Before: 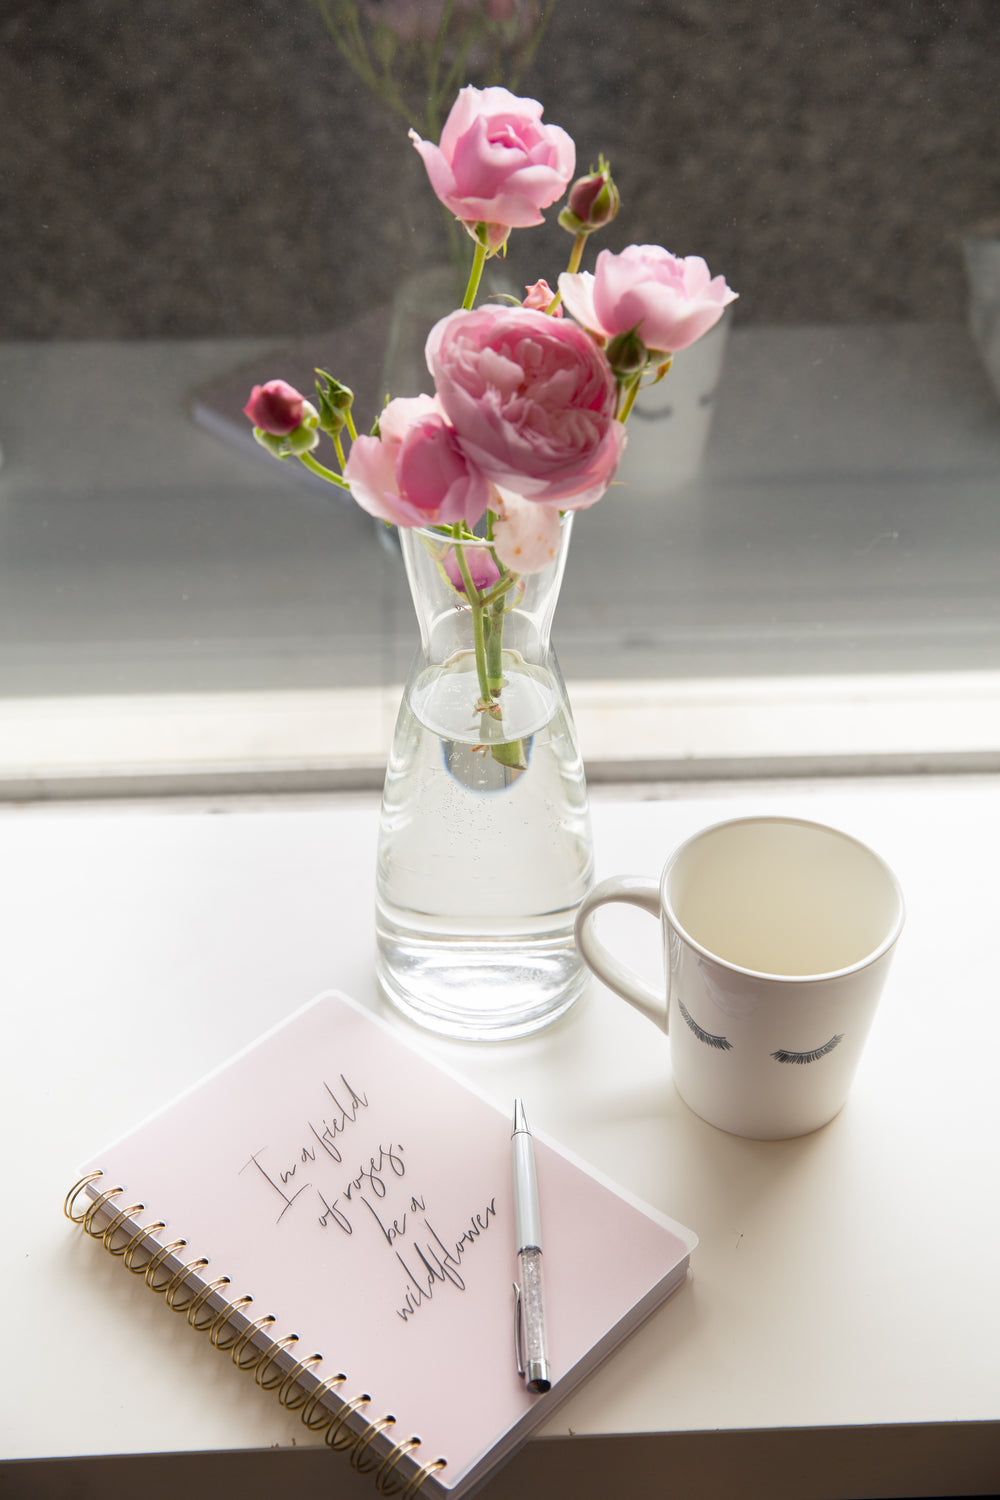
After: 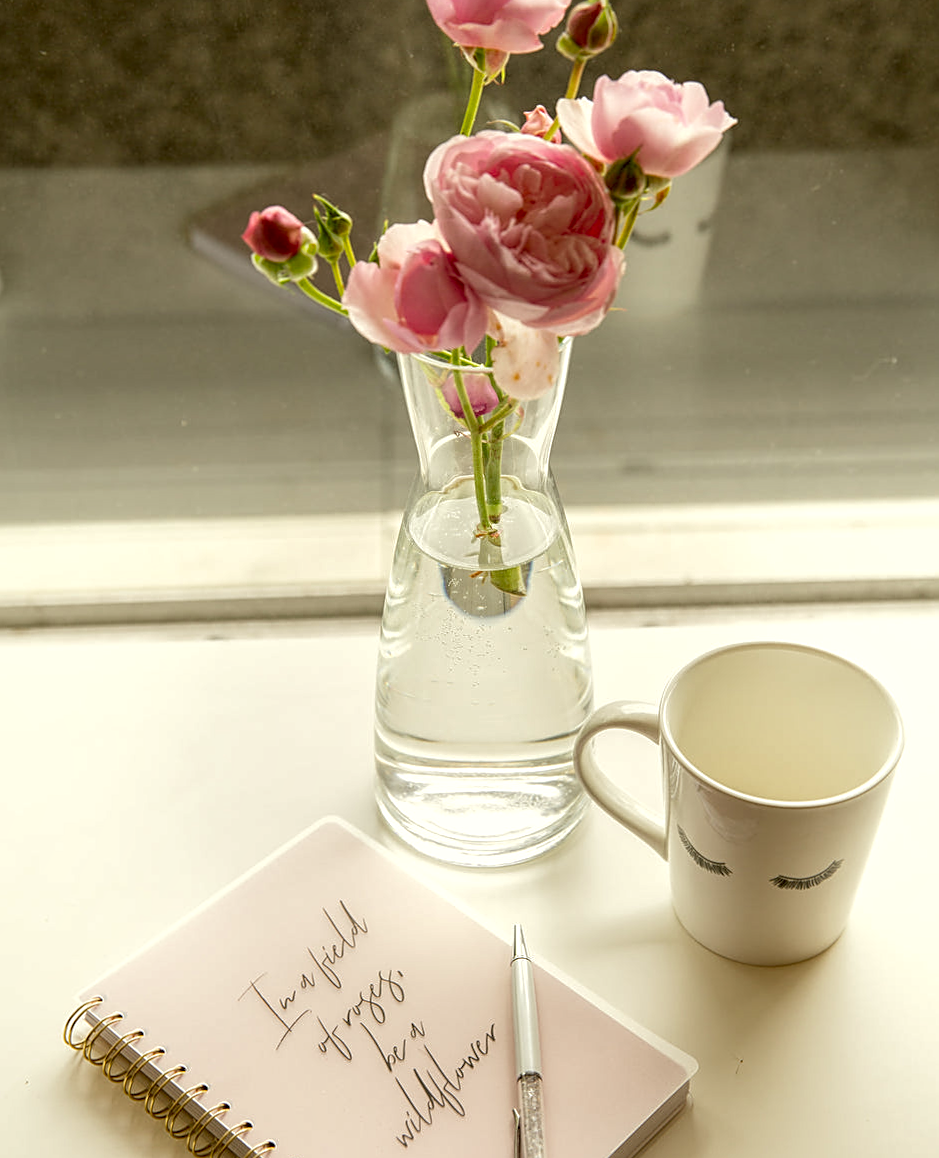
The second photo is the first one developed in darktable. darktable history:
crop and rotate: angle 0.077°, top 11.544%, right 5.813%, bottom 11.063%
color correction: highlights a* -1.67, highlights b* 10.52, shadows a* 0.936, shadows b* 19.04
local contrast: highlights 95%, shadows 88%, detail 160%, midtone range 0.2
sharpen: on, module defaults
exposure: black level correction 0.01, exposure 0.016 EV, compensate highlight preservation false
